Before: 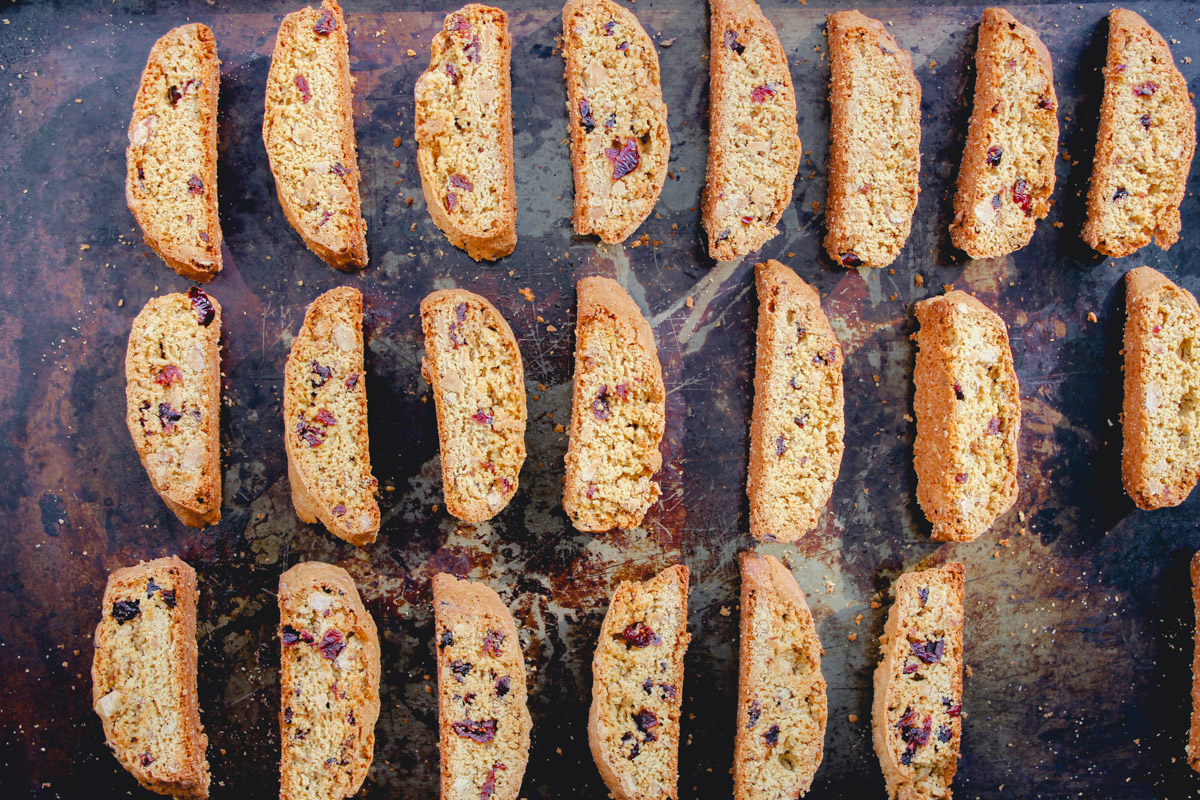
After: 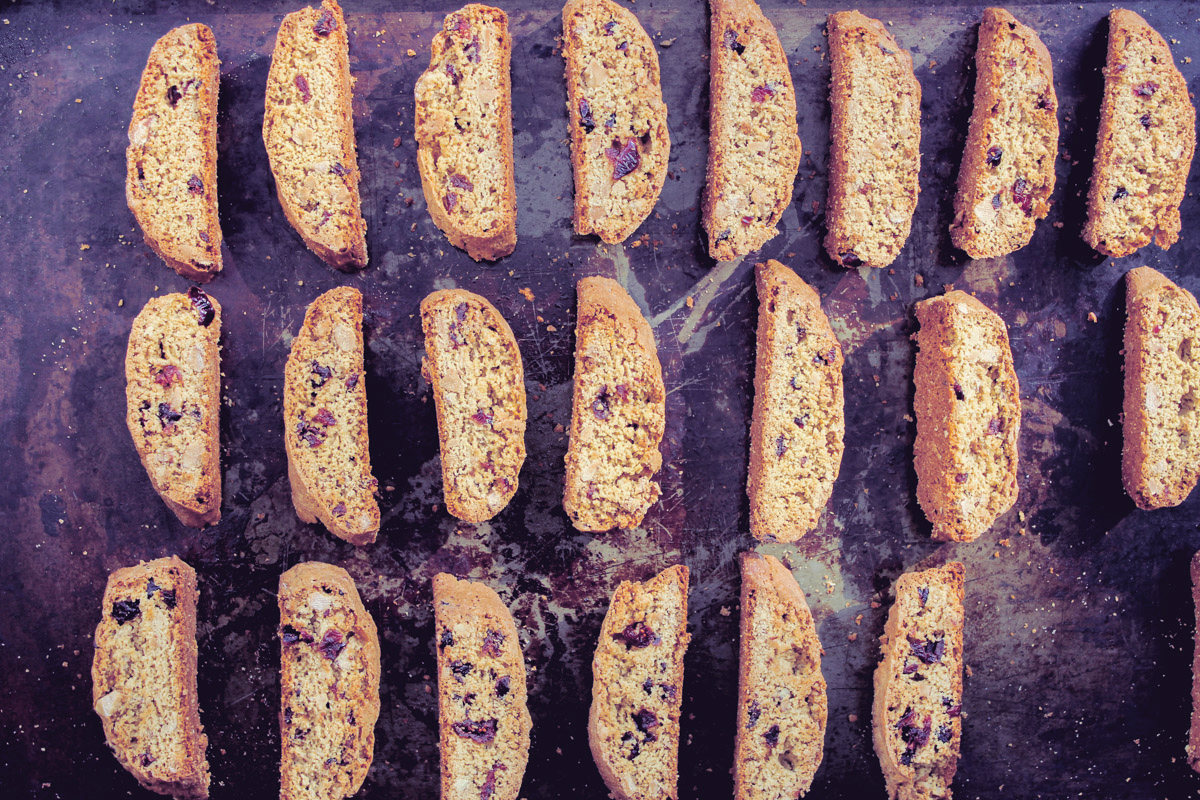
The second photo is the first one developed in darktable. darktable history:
split-toning: shadows › hue 255.6°, shadows › saturation 0.66, highlights › hue 43.2°, highlights › saturation 0.68, balance -50.1
white balance: emerald 1
